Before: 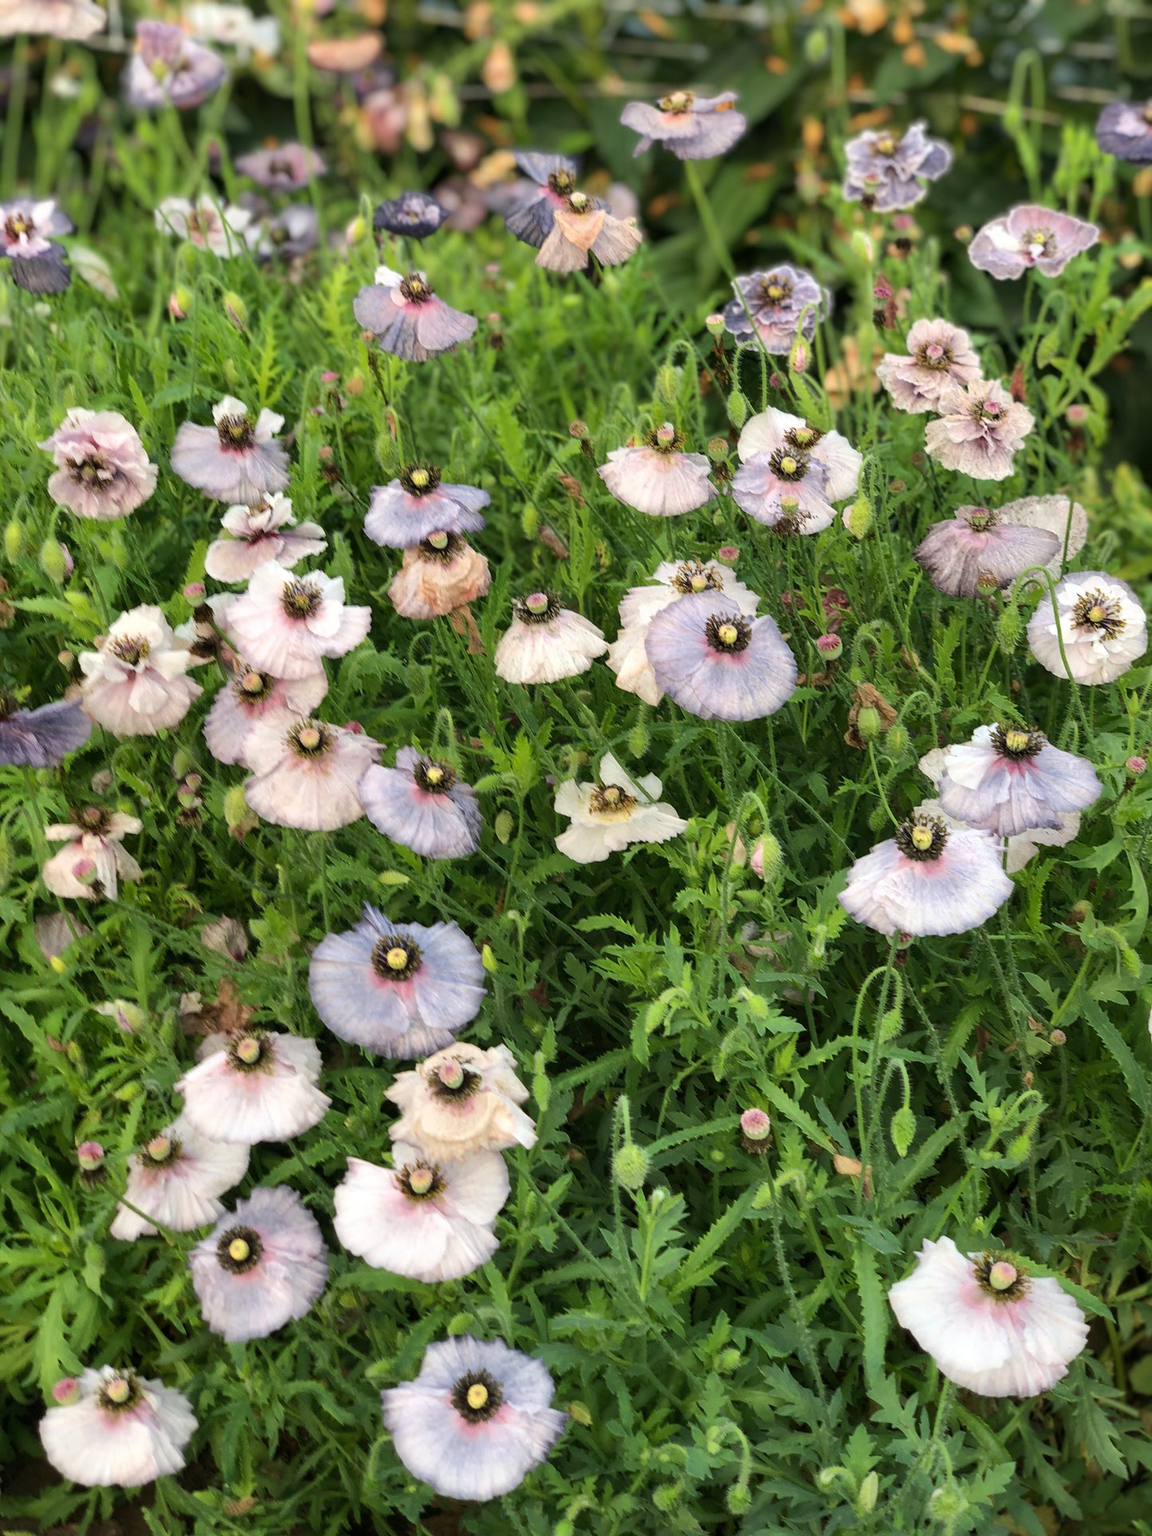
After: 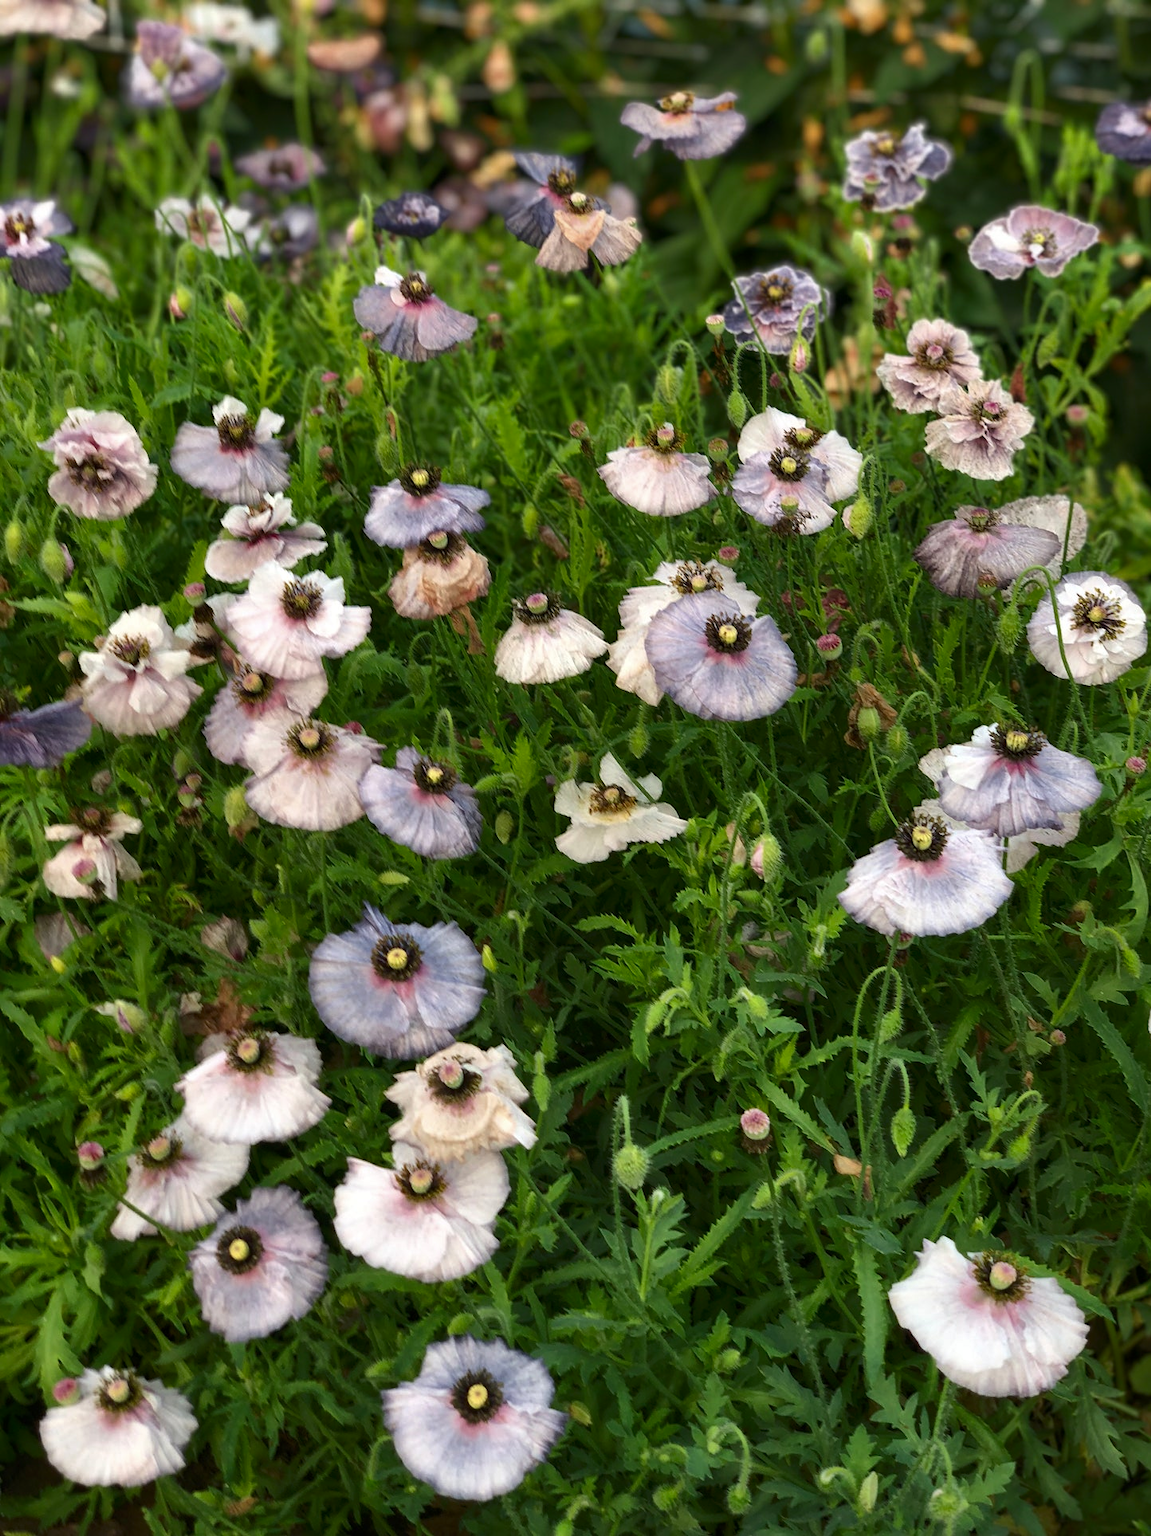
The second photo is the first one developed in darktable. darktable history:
tone curve: curves: ch0 [(0, 0) (0.536, 0.402) (1, 1)], color space Lab, independent channels, preserve colors none
